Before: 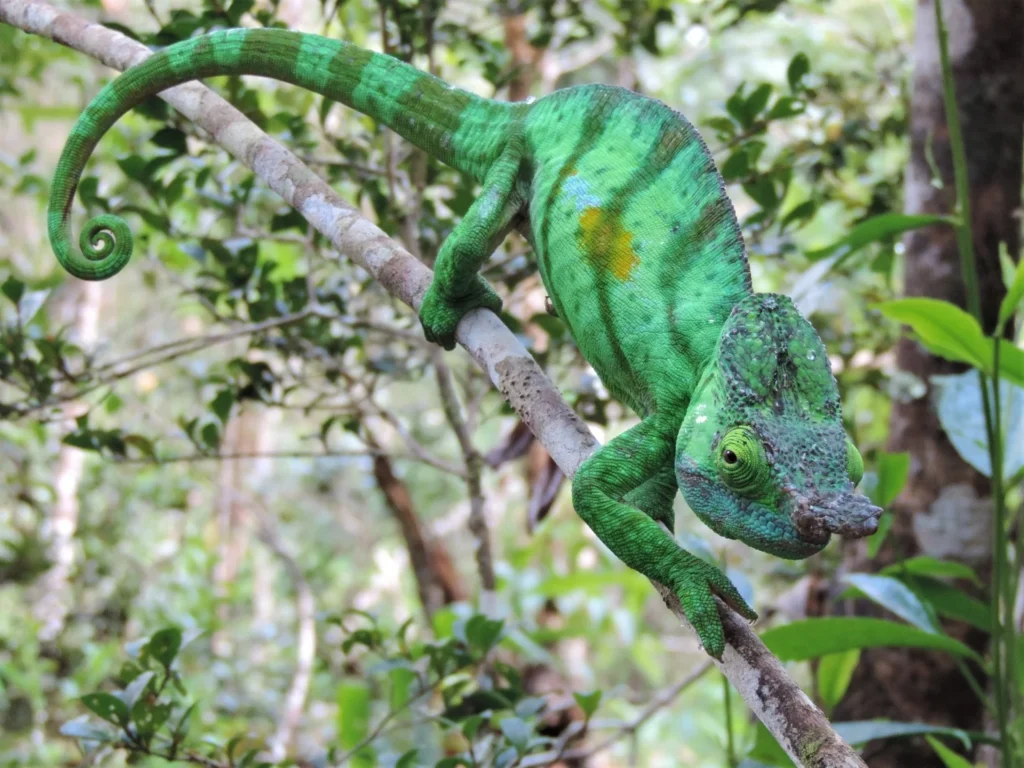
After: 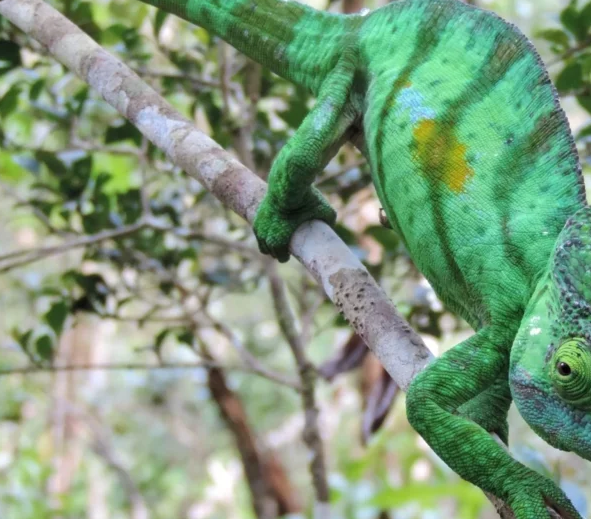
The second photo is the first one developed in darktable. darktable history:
crop: left 16.237%, top 11.469%, right 26.036%, bottom 20.837%
